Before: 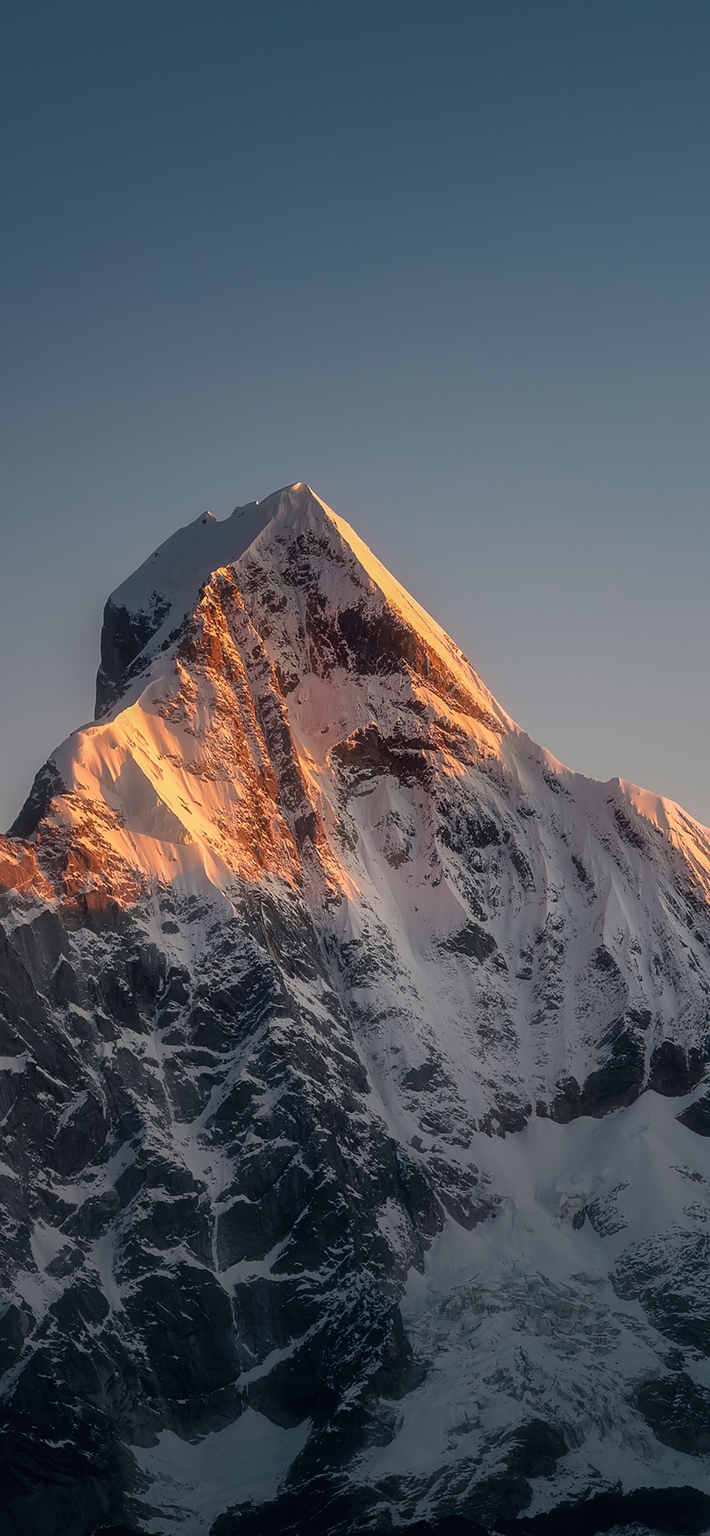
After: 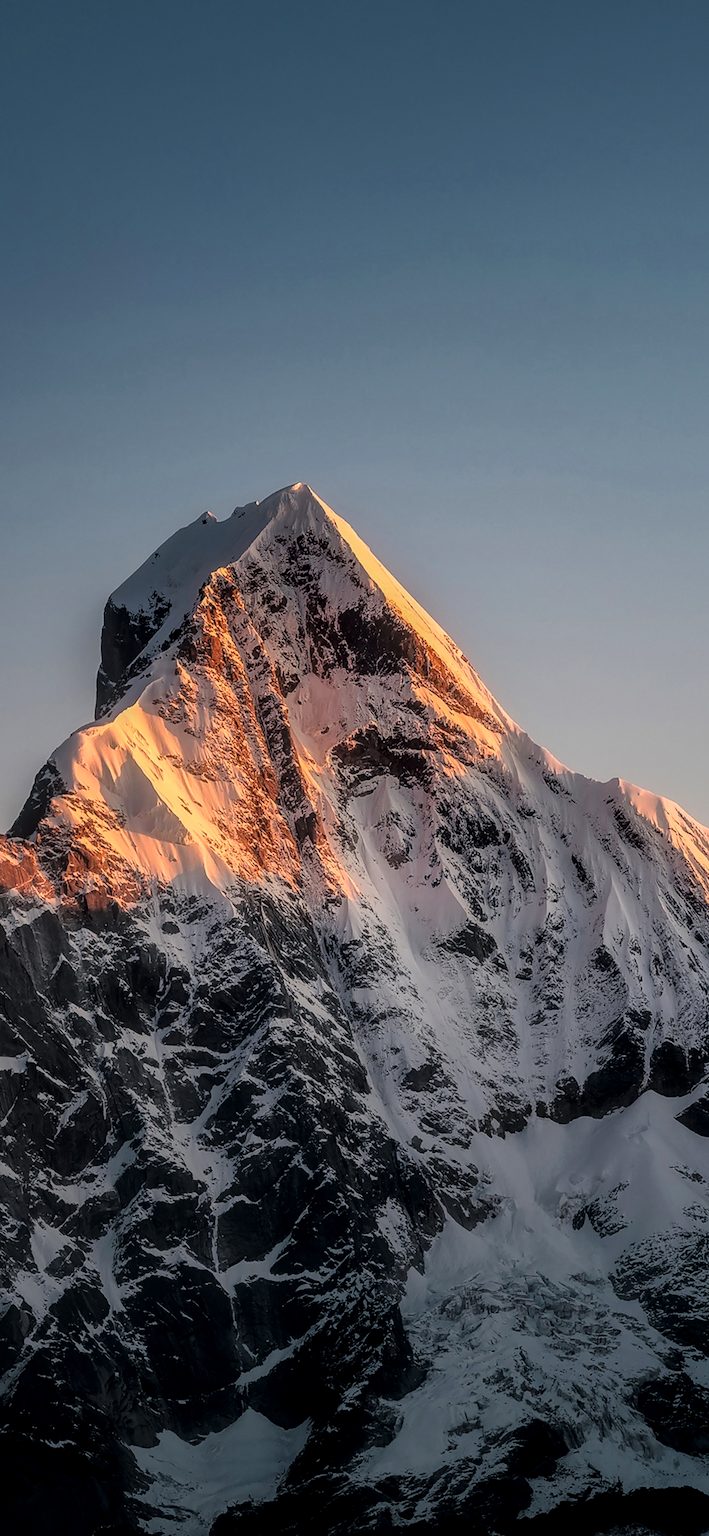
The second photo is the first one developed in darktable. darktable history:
tone curve: curves: ch0 [(0, 0) (0.105, 0.044) (0.195, 0.128) (0.283, 0.283) (0.384, 0.404) (0.485, 0.531) (0.635, 0.7) (0.832, 0.858) (1, 0.977)]; ch1 [(0, 0) (0.161, 0.092) (0.35, 0.33) (0.379, 0.401) (0.448, 0.478) (0.498, 0.503) (0.531, 0.537) (0.586, 0.563) (0.687, 0.648) (1, 1)]; ch2 [(0, 0) (0.359, 0.372) (0.437, 0.437) (0.483, 0.484) (0.53, 0.515) (0.556, 0.553) (0.635, 0.589) (1, 1)], color space Lab, linked channels, preserve colors none
local contrast: highlights 0%, shadows 3%, detail 134%
